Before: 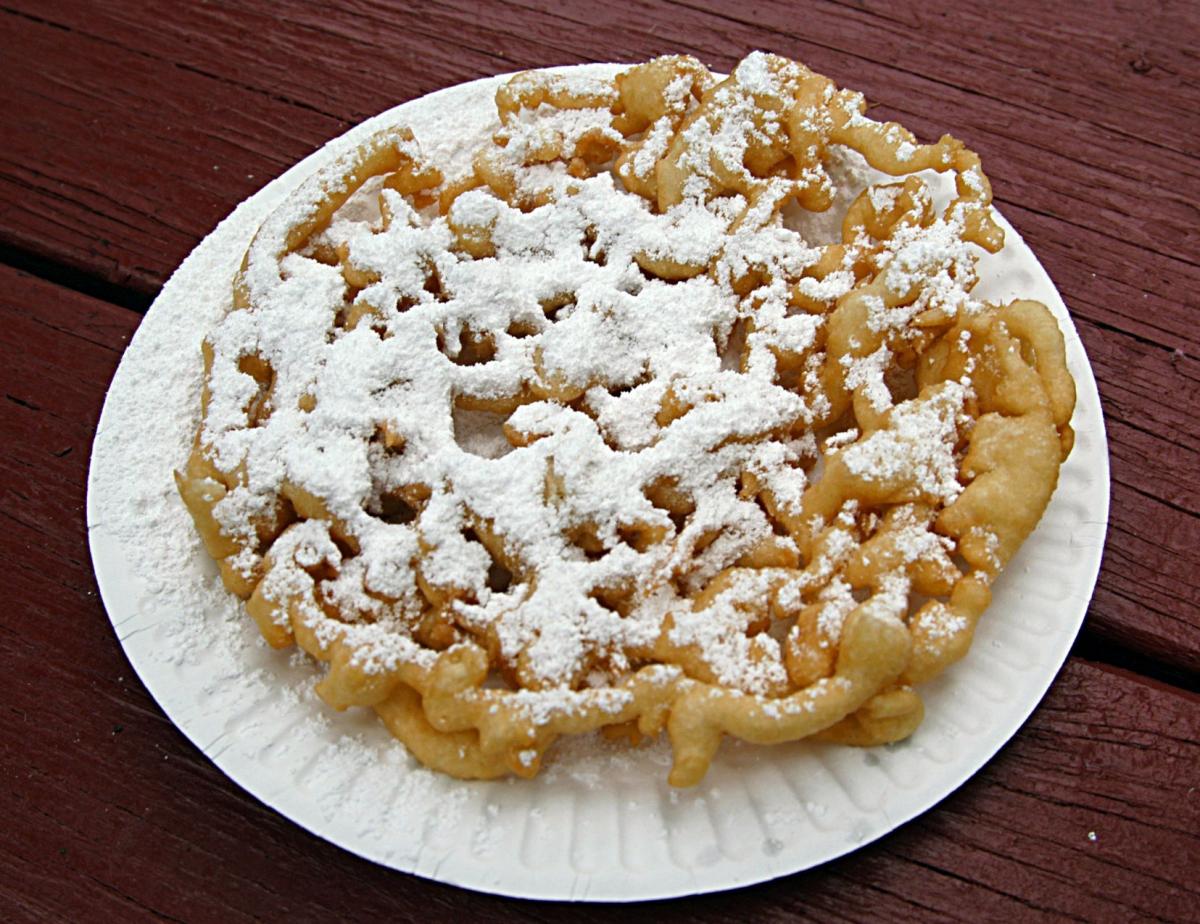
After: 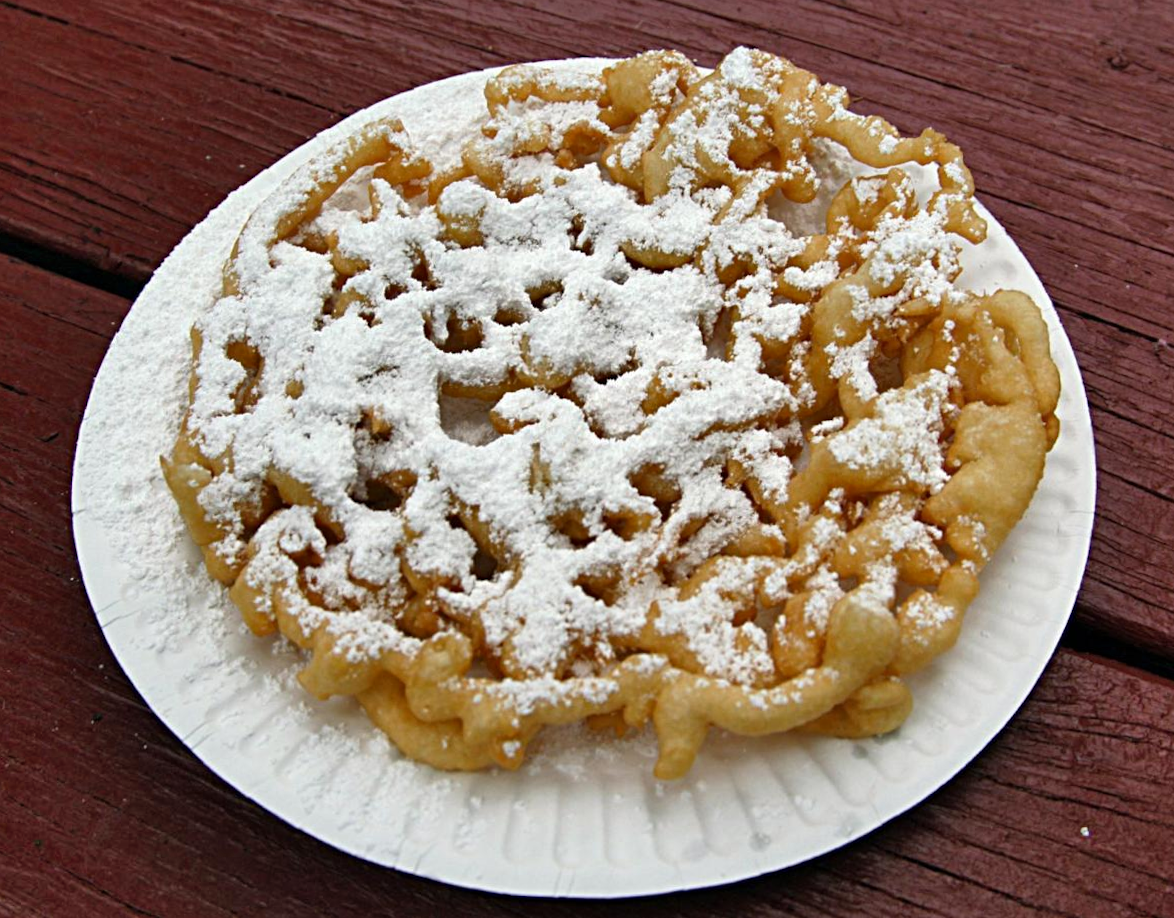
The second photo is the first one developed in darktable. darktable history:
shadows and highlights: low approximation 0.01, soften with gaussian
rotate and perspective: rotation 0.226°, lens shift (vertical) -0.042, crop left 0.023, crop right 0.982, crop top 0.006, crop bottom 0.994
